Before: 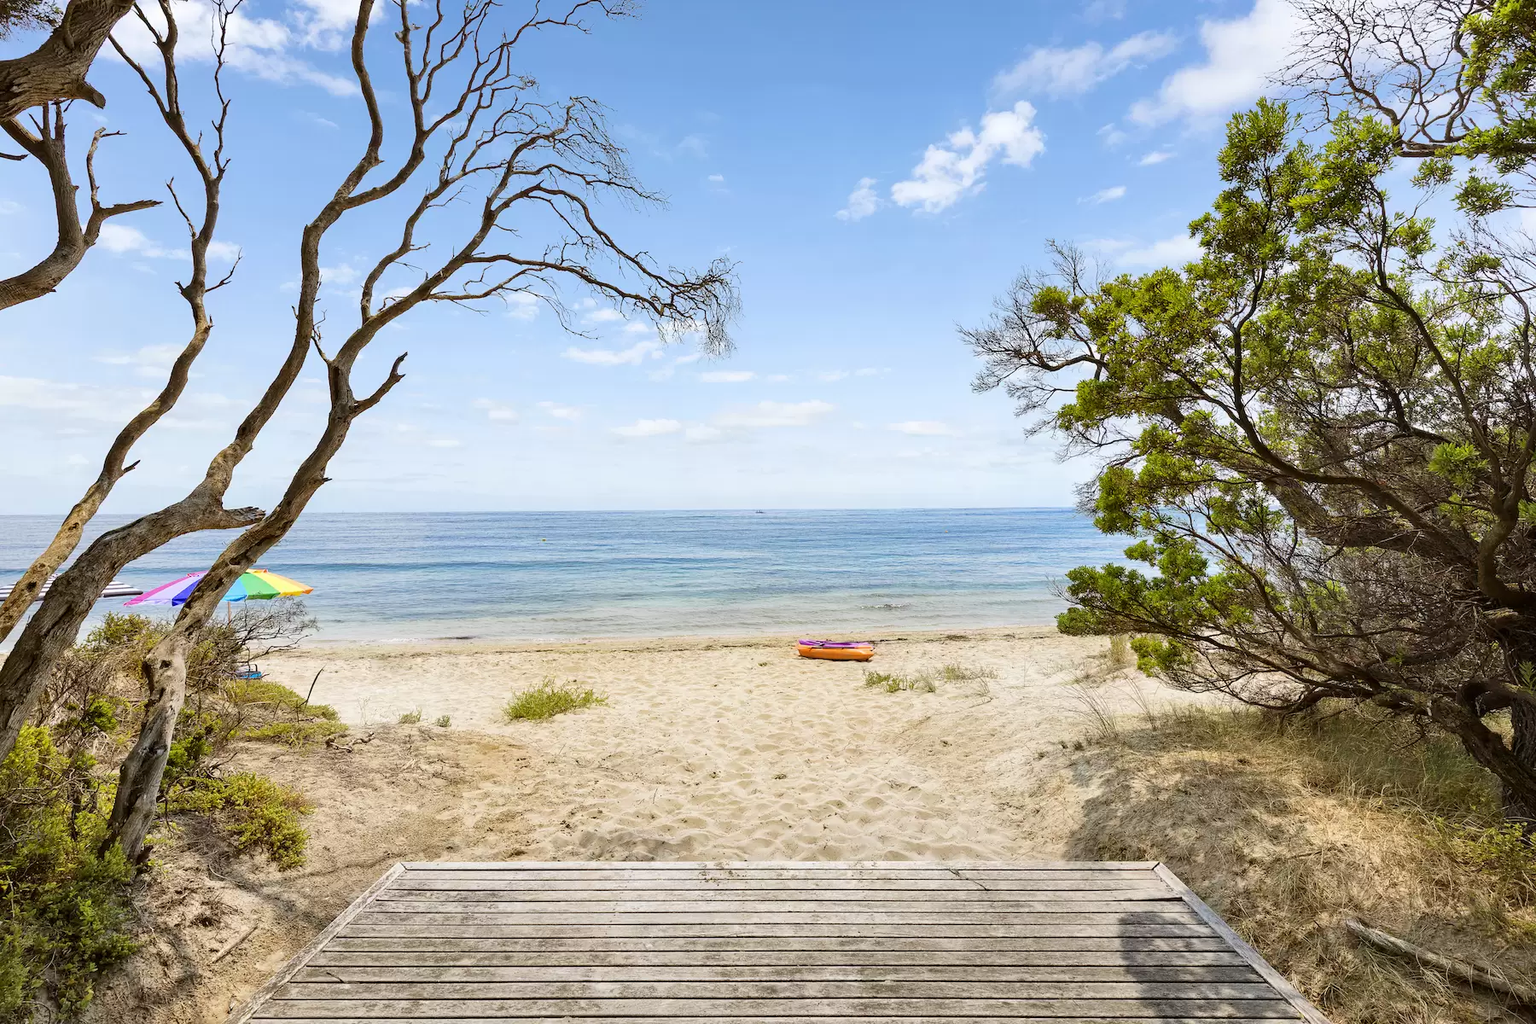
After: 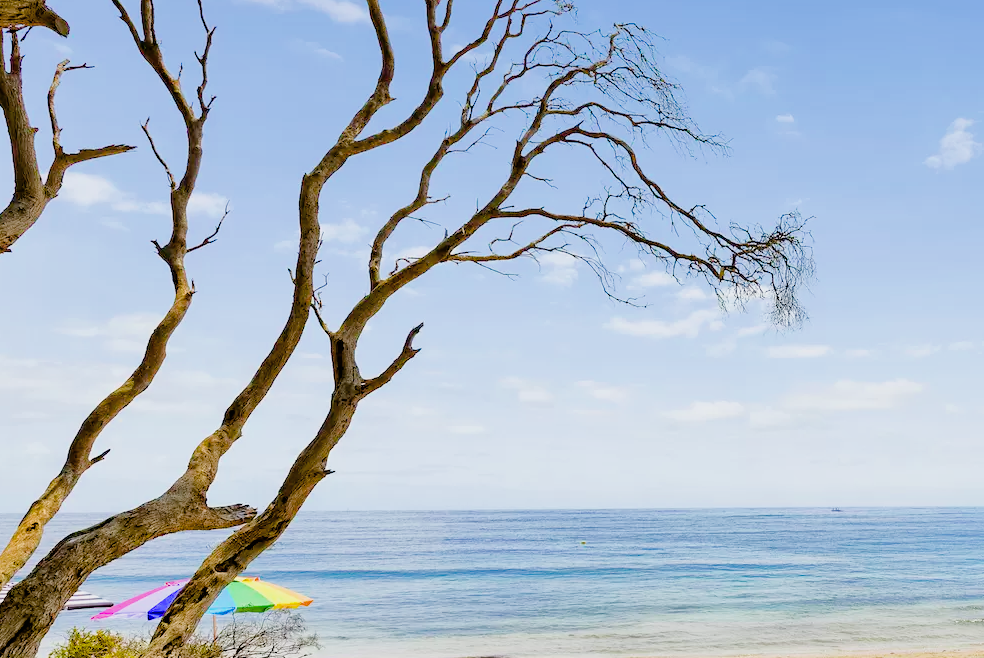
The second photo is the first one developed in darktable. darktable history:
exposure: exposure 0.648 EV, compensate highlight preservation false
crop and rotate: left 3.047%, top 7.509%, right 42.236%, bottom 37.598%
filmic rgb: black relative exposure -5 EV, hardness 2.88, contrast 1.3, highlights saturation mix -30%
shadows and highlights: on, module defaults
bloom: size 9%, threshold 100%, strength 7%
color balance rgb: perceptual saturation grading › global saturation 20%, perceptual saturation grading › highlights -25%, perceptual saturation grading › shadows 50.52%, global vibrance 40.24%
